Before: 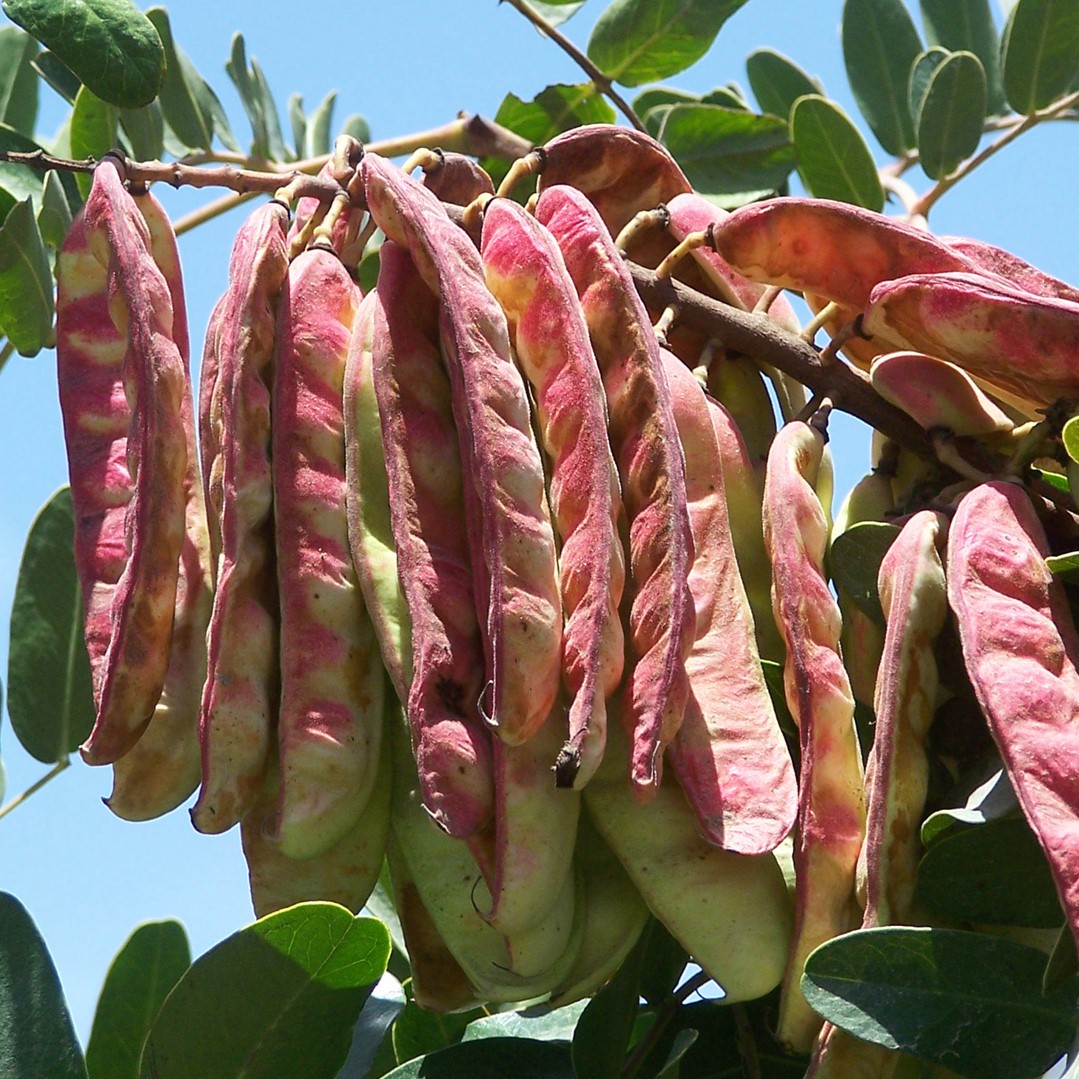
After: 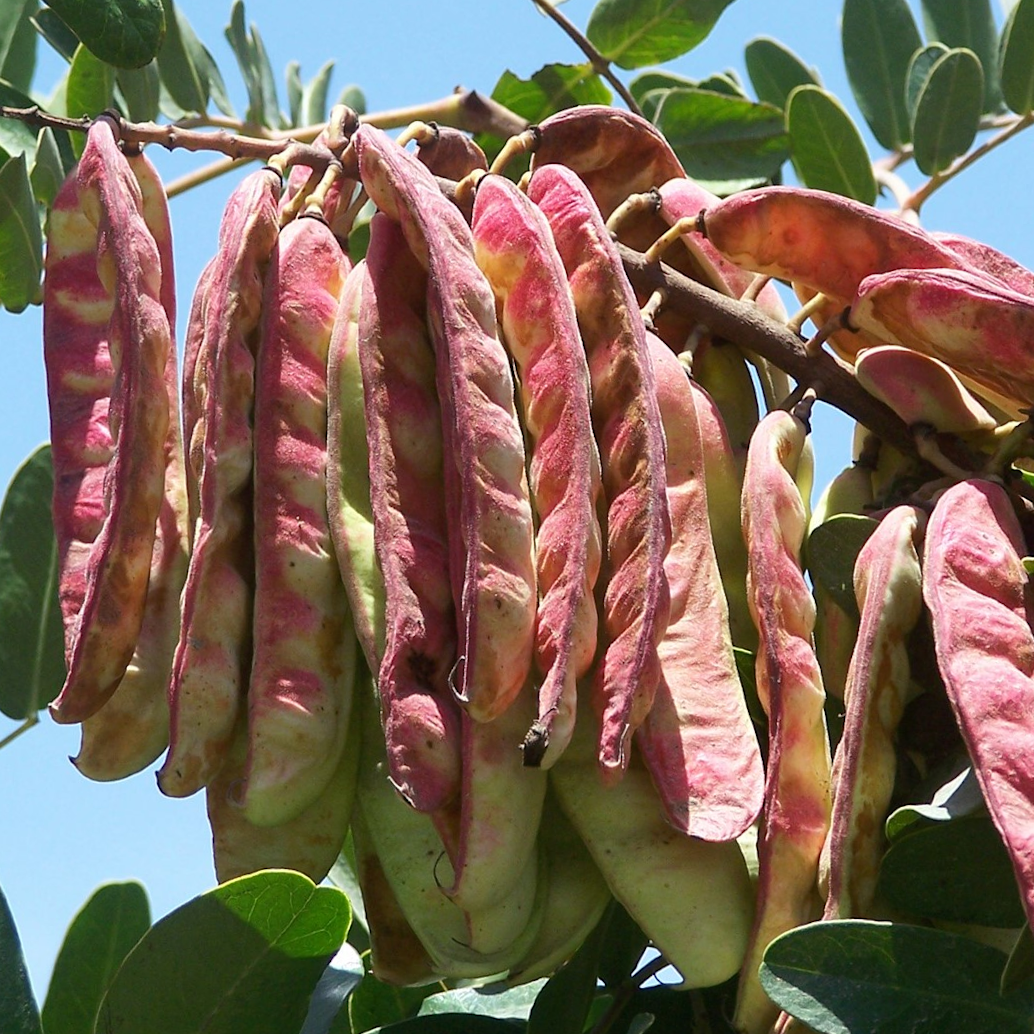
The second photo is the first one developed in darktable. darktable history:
crop and rotate: angle -2.51°
